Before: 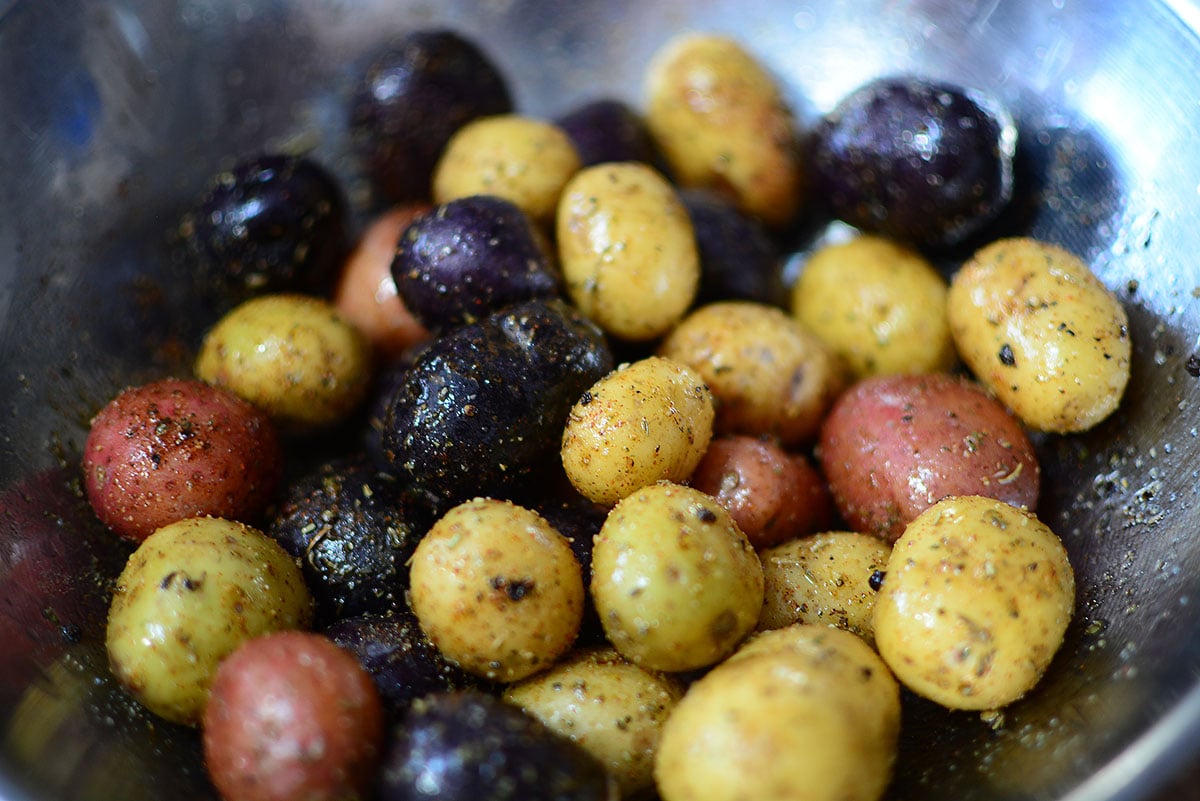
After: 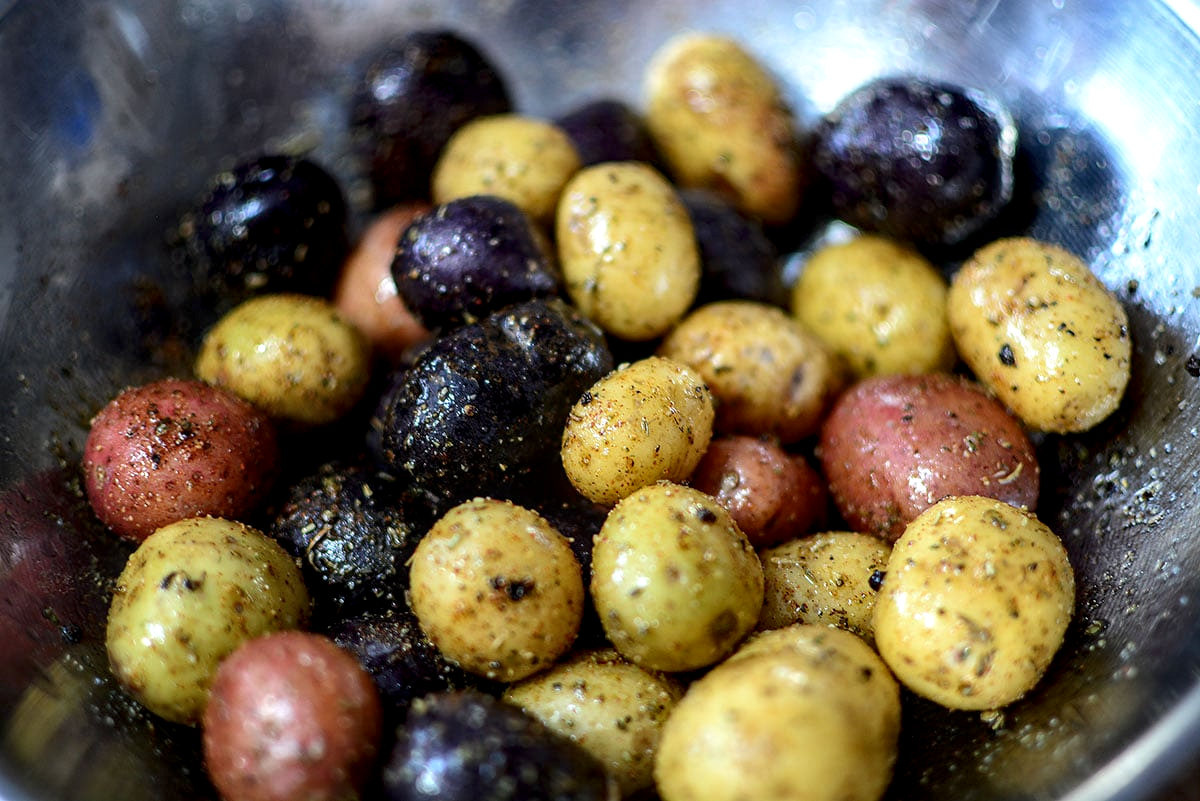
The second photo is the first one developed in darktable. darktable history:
tone equalizer: on, module defaults
local contrast: detail 150%
